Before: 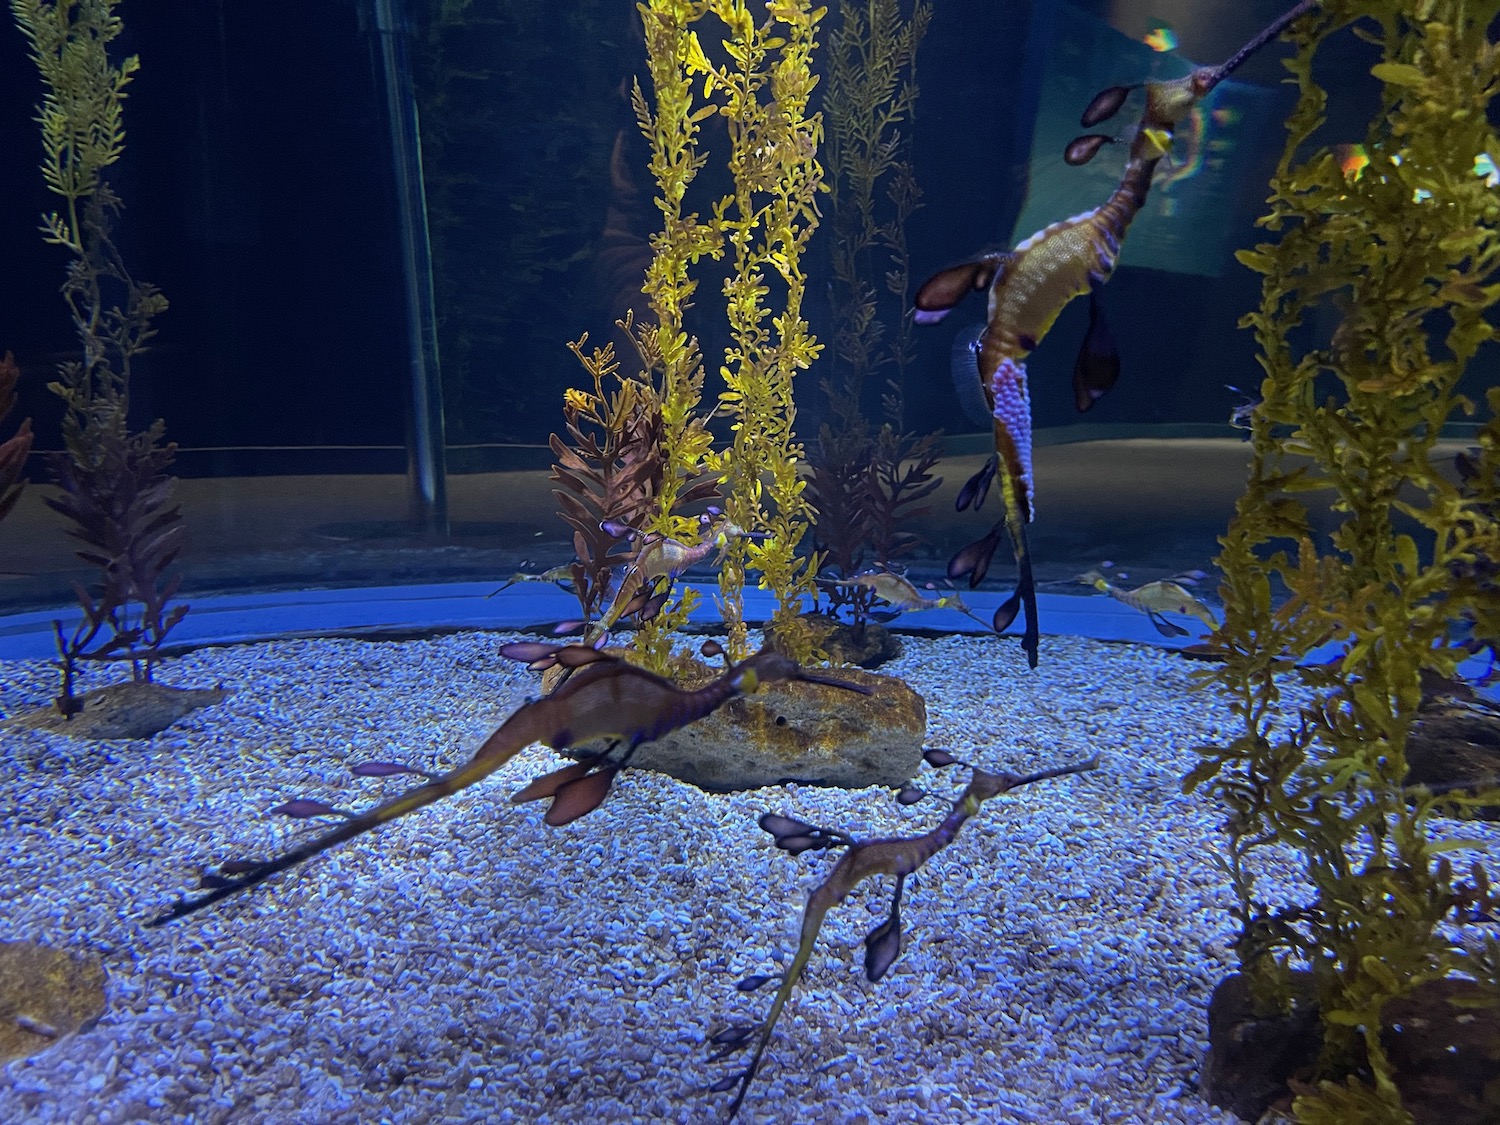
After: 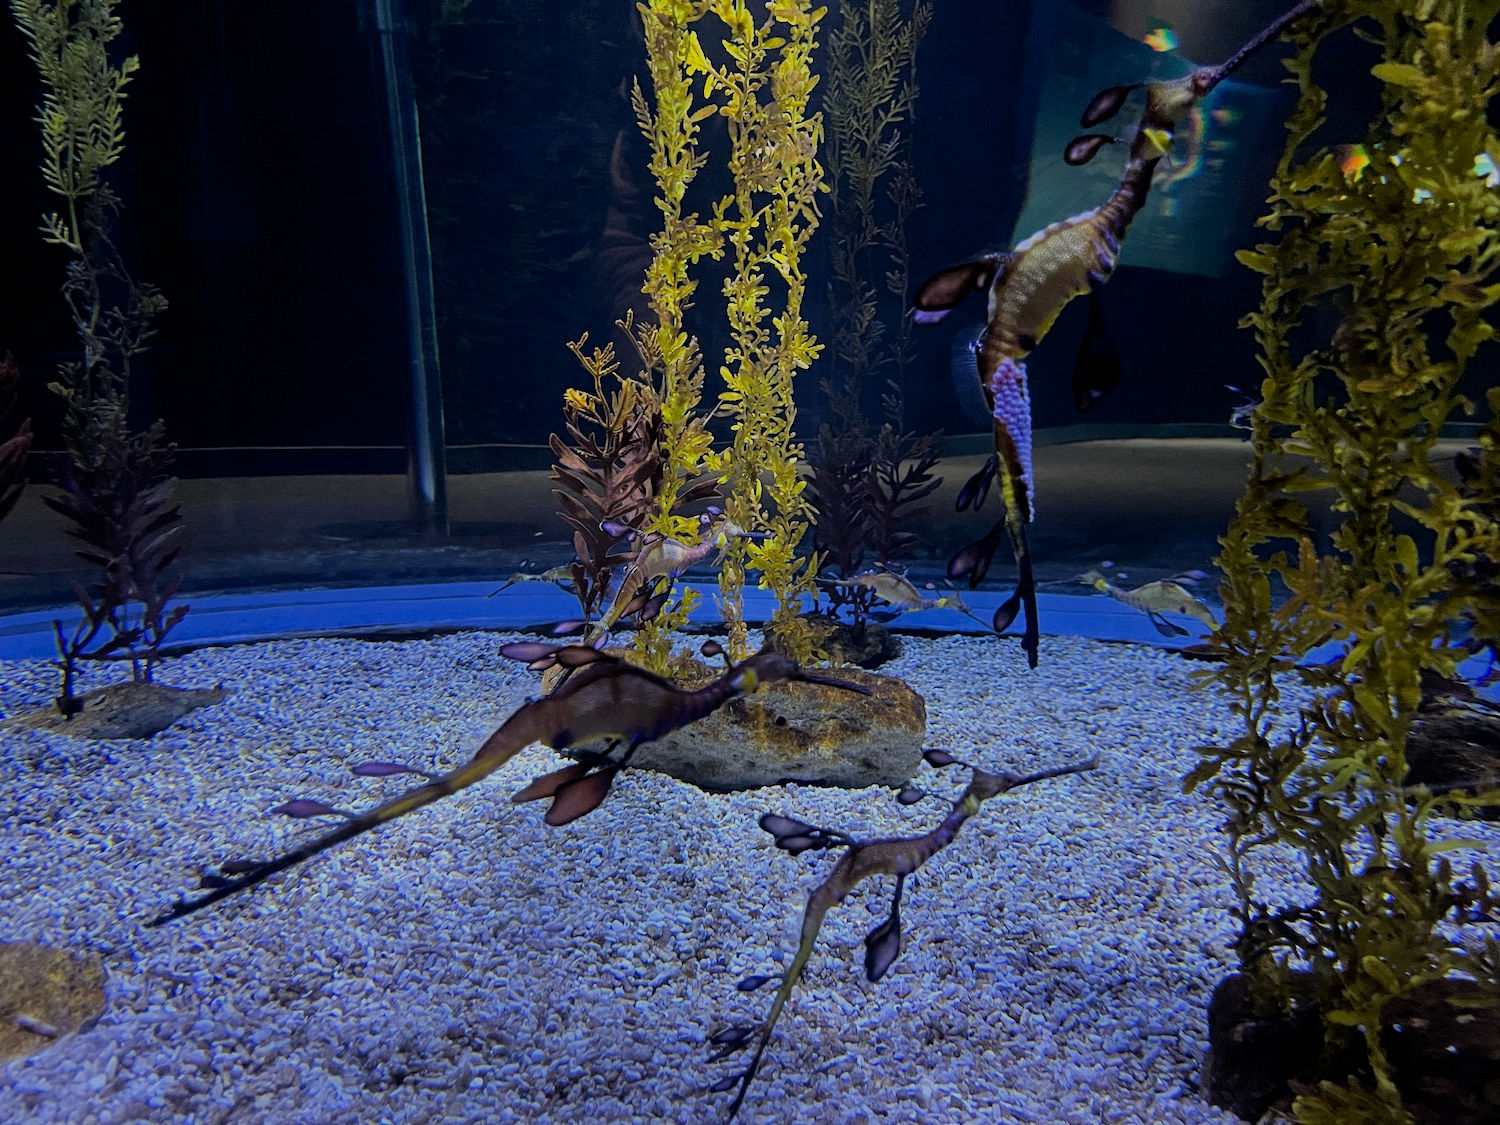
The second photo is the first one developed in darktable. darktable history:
filmic rgb: black relative exposure -7.1 EV, white relative exposure 5.37 EV, hardness 3.03
